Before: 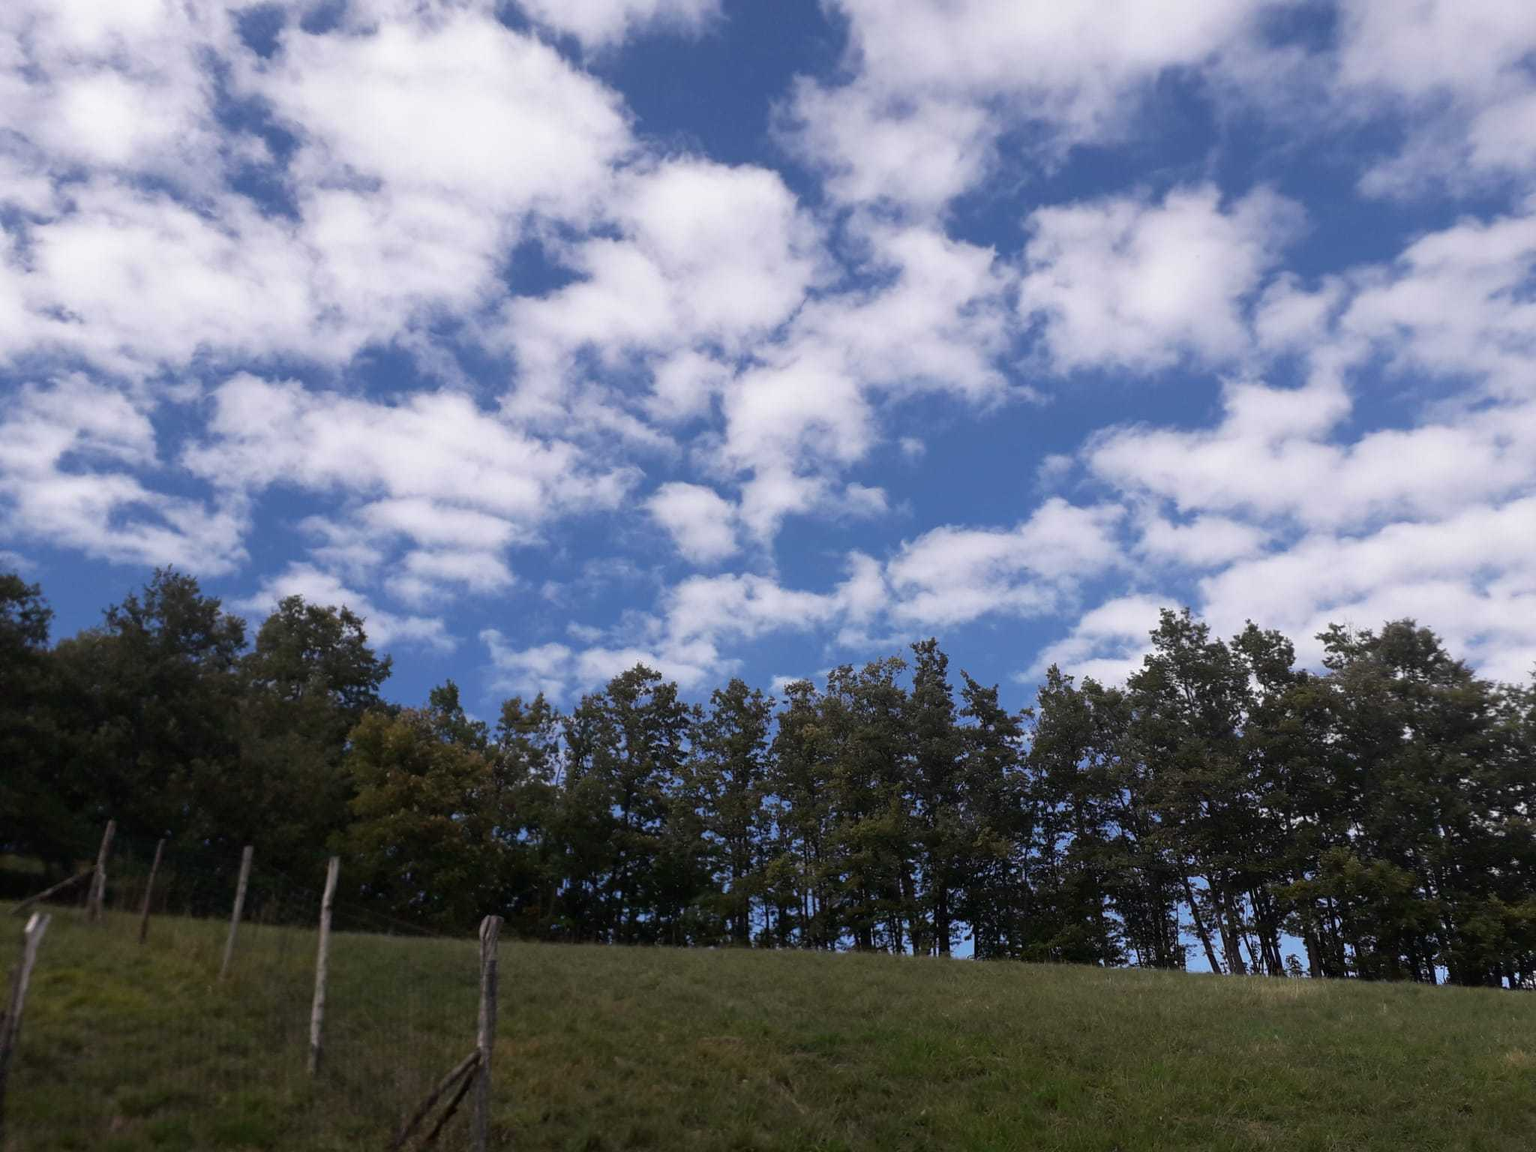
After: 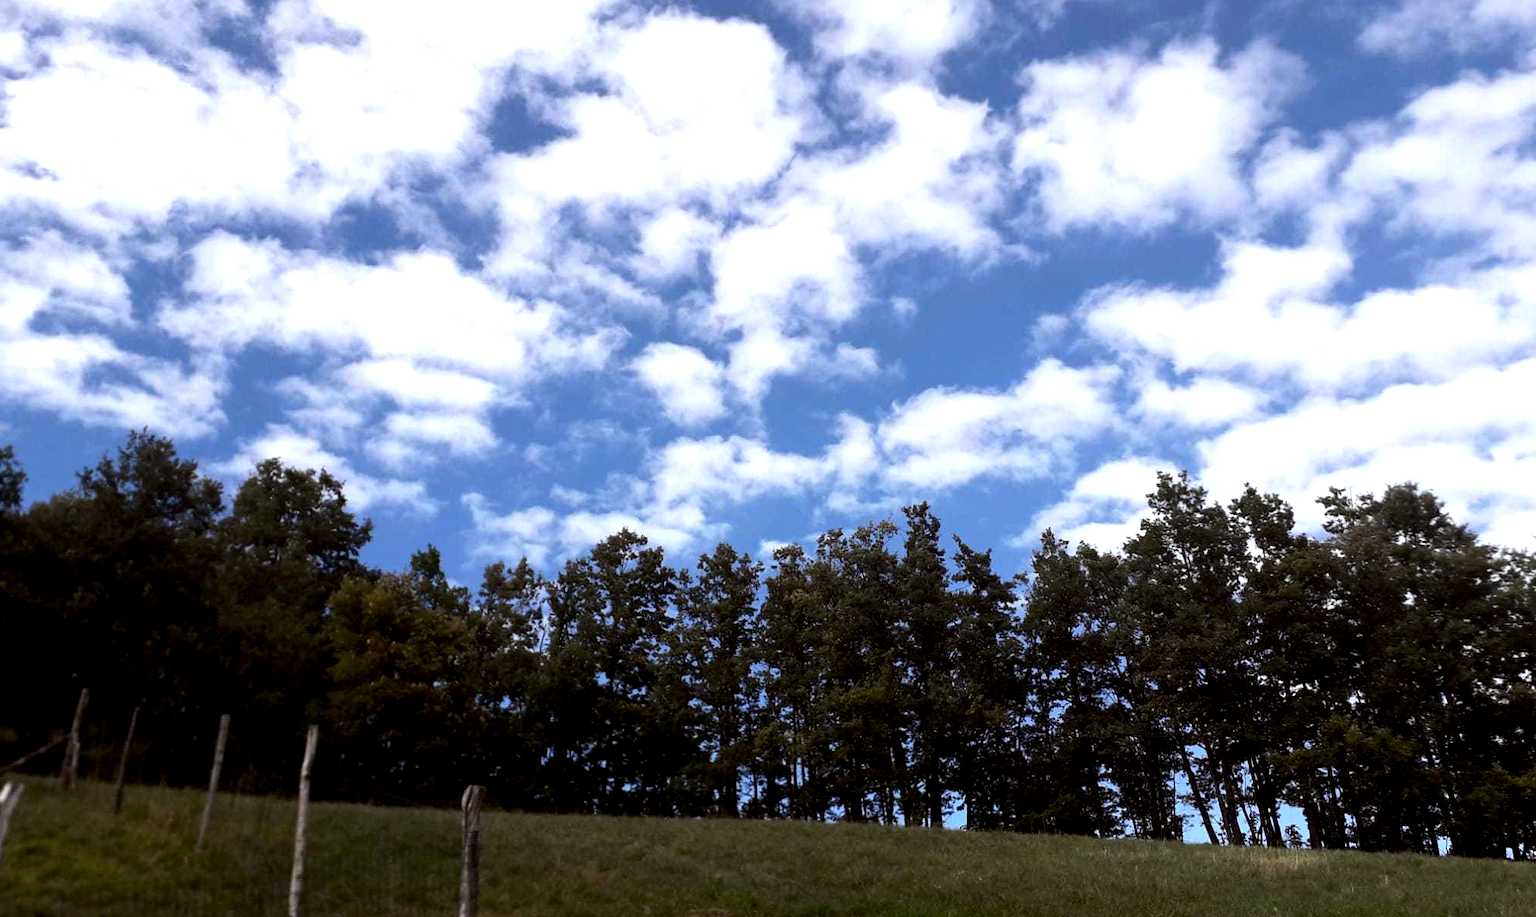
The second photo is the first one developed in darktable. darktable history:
exposure: black level correction 0.009, exposure 0.119 EV, compensate highlight preservation false
crop and rotate: left 1.814%, top 12.818%, right 0.25%, bottom 9.225%
tone equalizer: -8 EV -0.75 EV, -7 EV -0.7 EV, -6 EV -0.6 EV, -5 EV -0.4 EV, -3 EV 0.4 EV, -2 EV 0.6 EV, -1 EV 0.7 EV, +0 EV 0.75 EV, edges refinement/feathering 500, mask exposure compensation -1.57 EV, preserve details no
color correction: highlights a* -2.73, highlights b* -2.09, shadows a* 2.41, shadows b* 2.73
